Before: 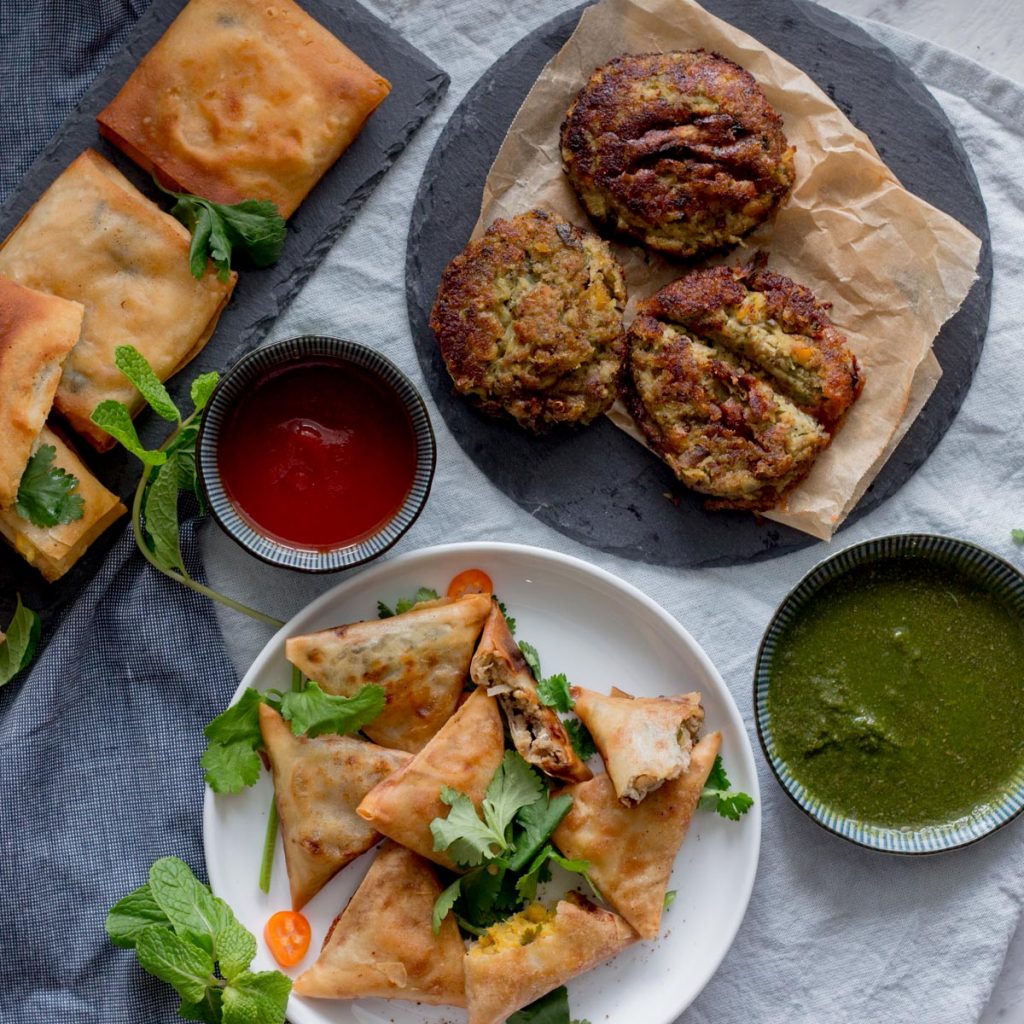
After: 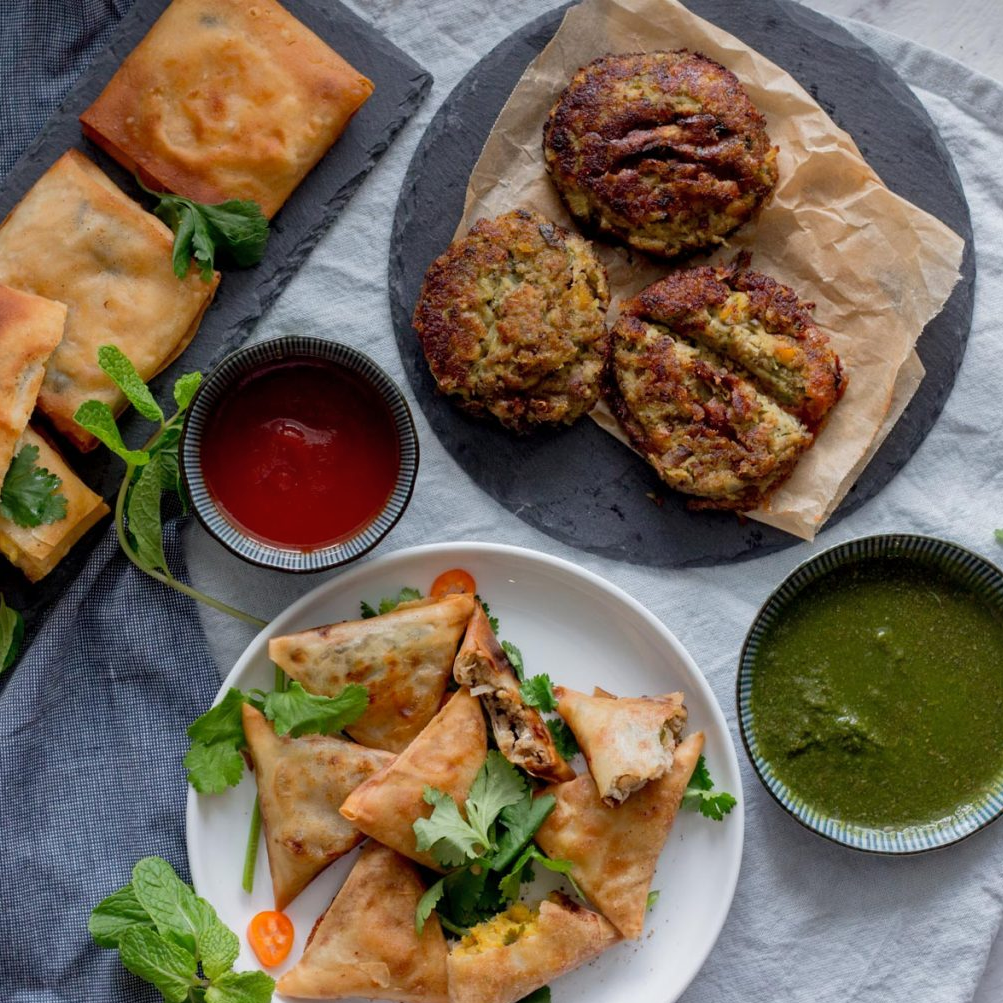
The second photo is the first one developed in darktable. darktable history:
shadows and highlights: shadows 25, highlights -25
crop: left 1.743%, right 0.268%, bottom 2.011%
